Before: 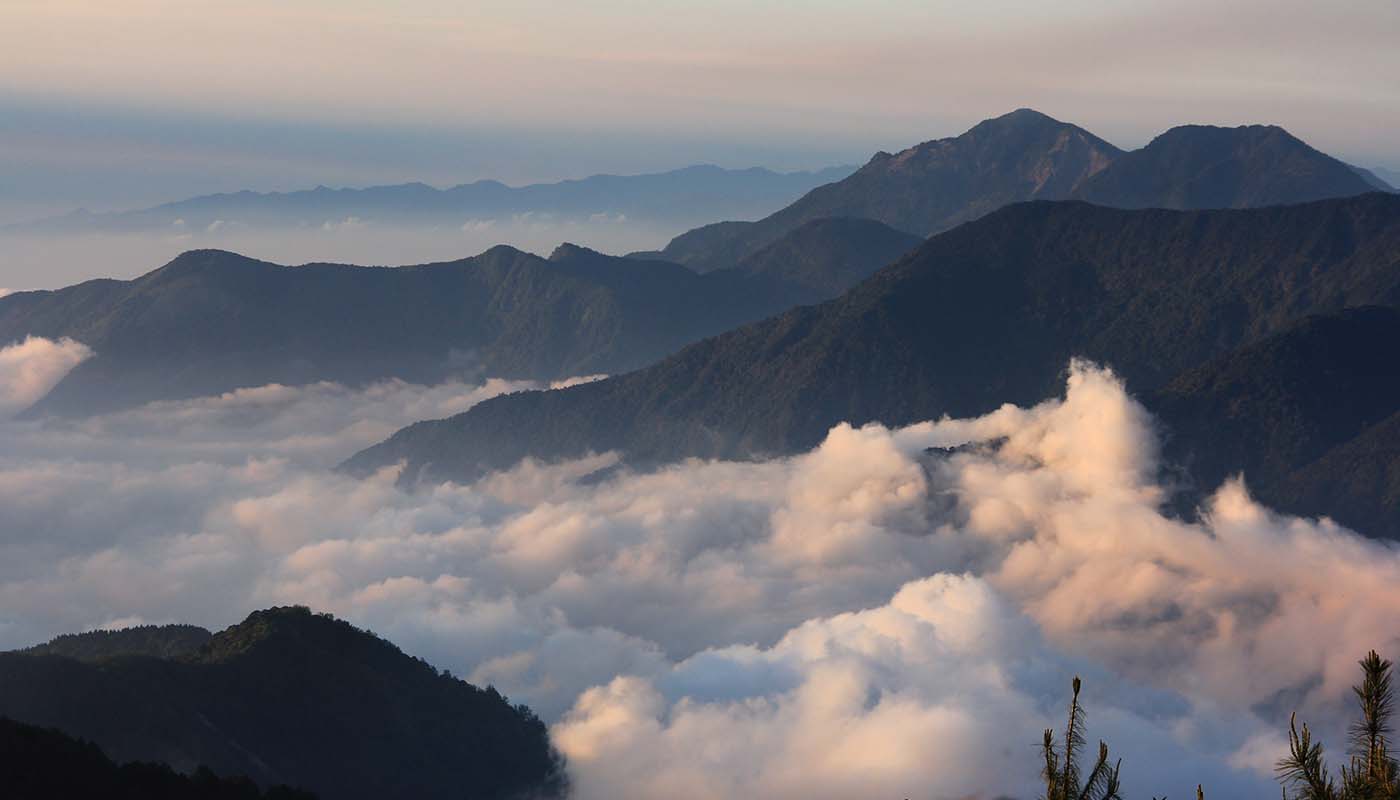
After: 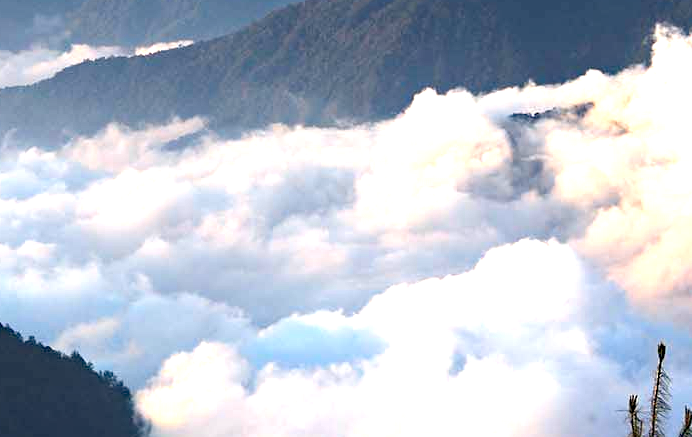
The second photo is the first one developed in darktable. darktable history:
exposure: black level correction 0, exposure 1.675 EV, compensate exposure bias true, compensate highlight preservation false
haze removal: on, module defaults
crop: left 29.672%, top 41.786%, right 20.851%, bottom 3.487%
